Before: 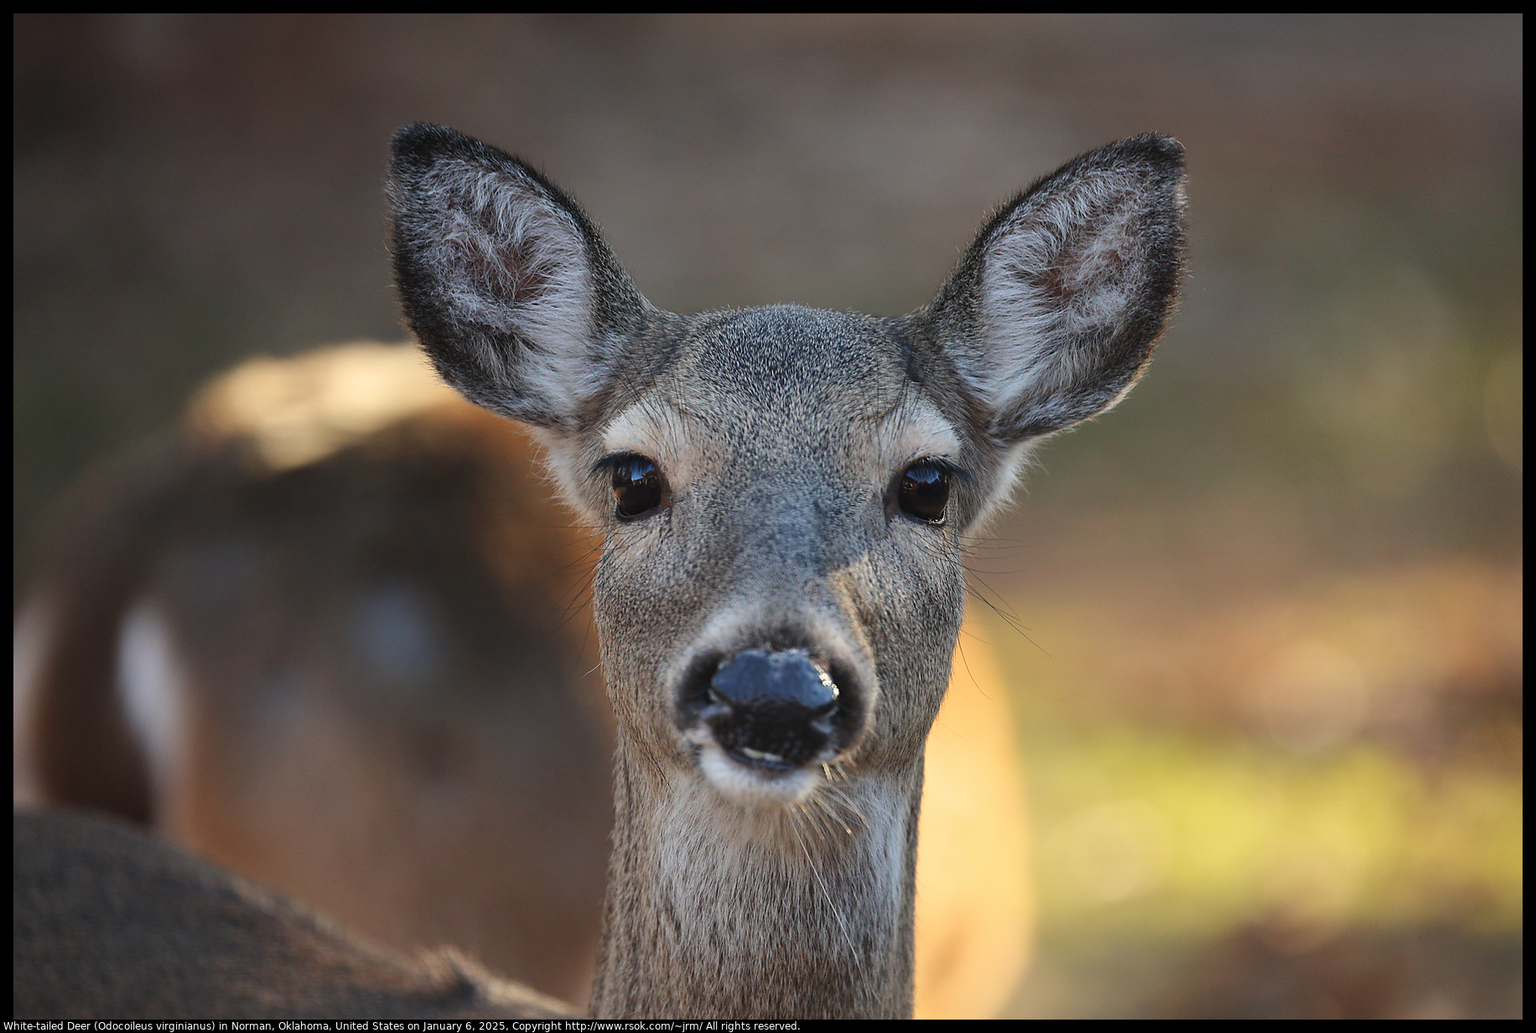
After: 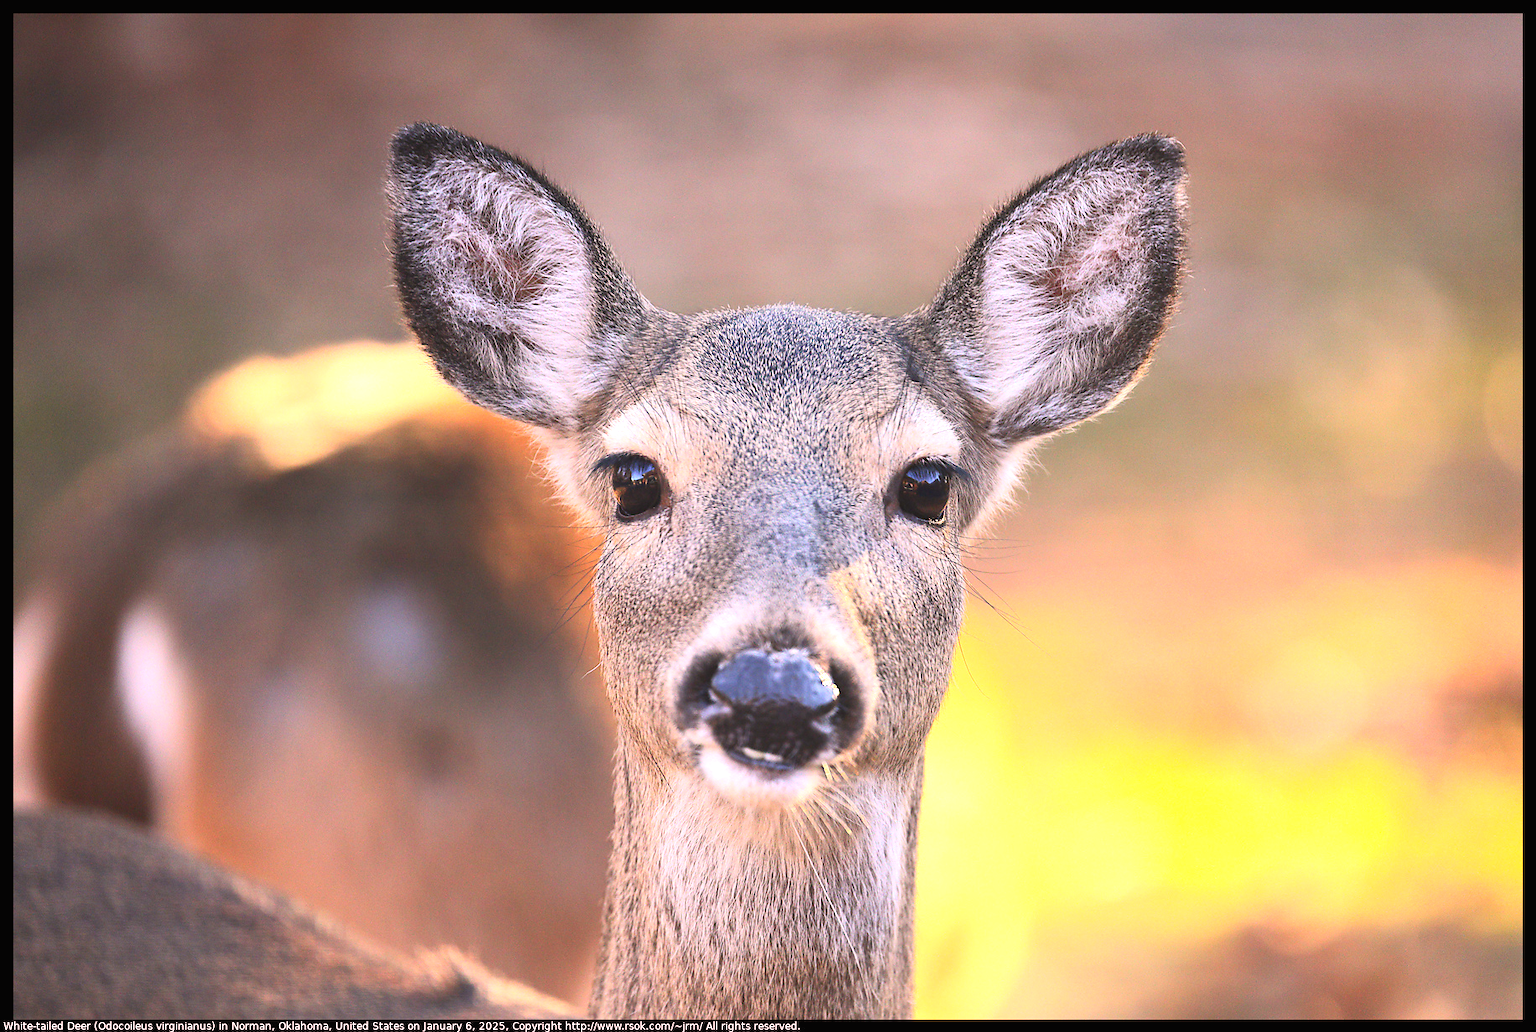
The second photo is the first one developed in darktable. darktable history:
color correction: highlights a* 14.52, highlights b* 4.84
contrast brightness saturation: contrast 0.2, brightness 0.16, saturation 0.22
exposure: black level correction 0, exposure 1.2 EV, compensate highlight preservation false
